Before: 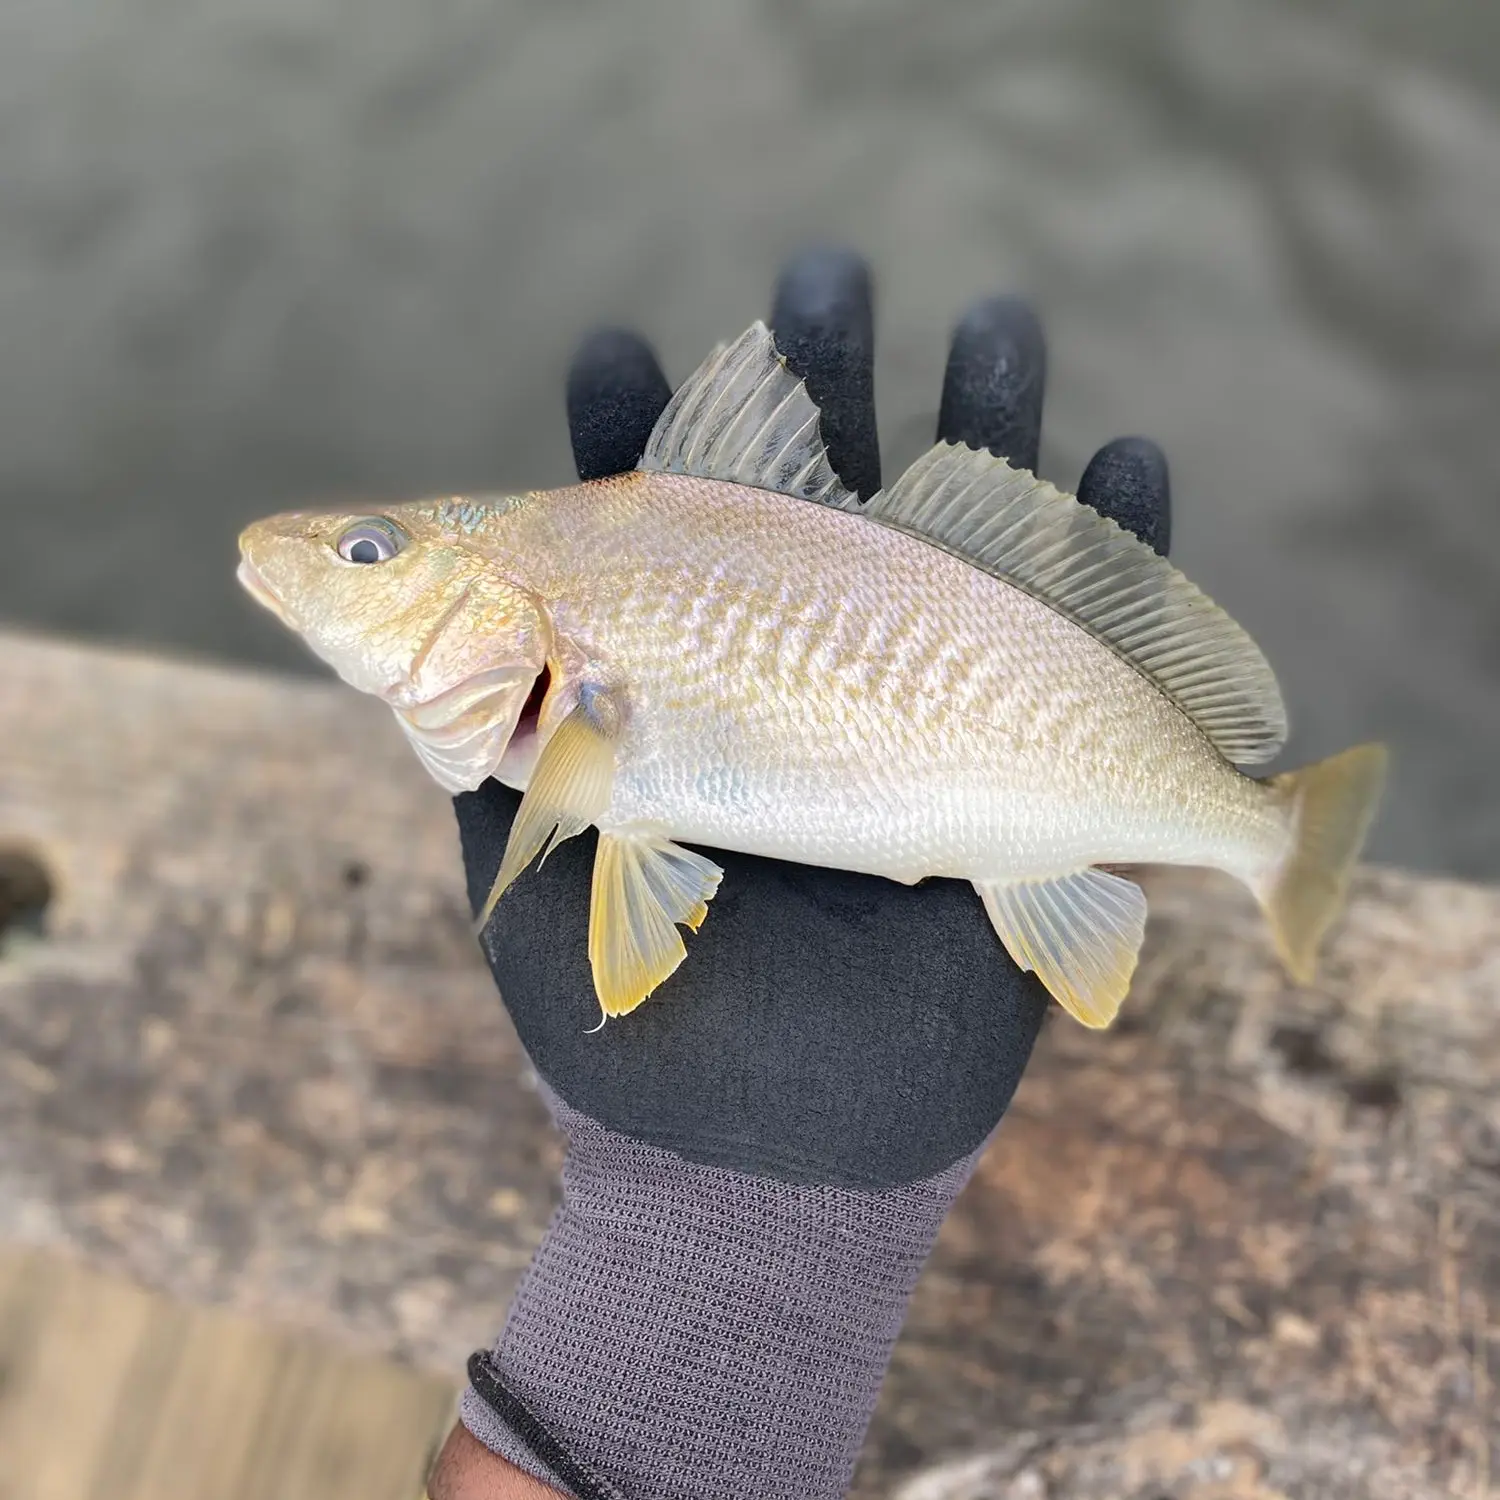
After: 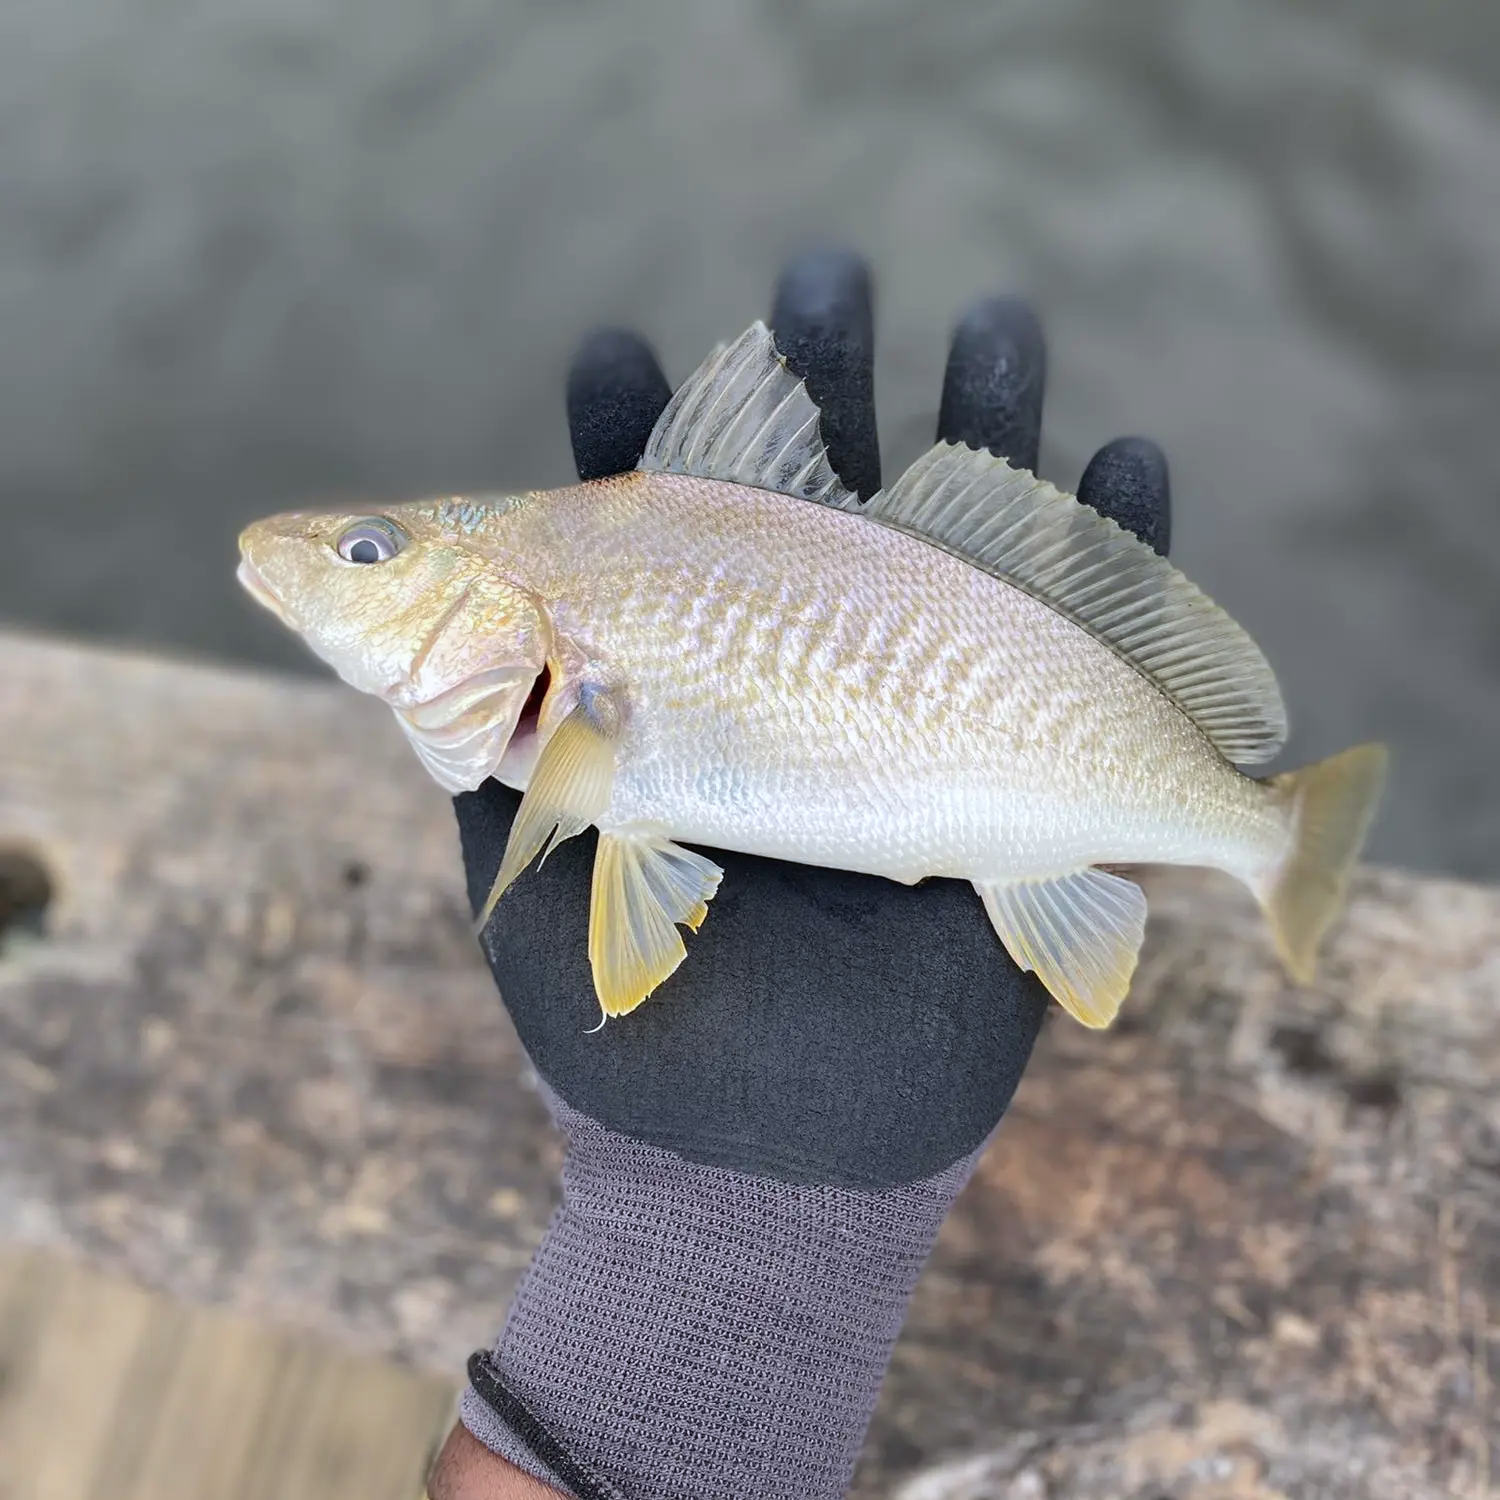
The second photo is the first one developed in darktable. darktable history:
contrast brightness saturation: saturation -0.04
white balance: red 0.967, blue 1.049
